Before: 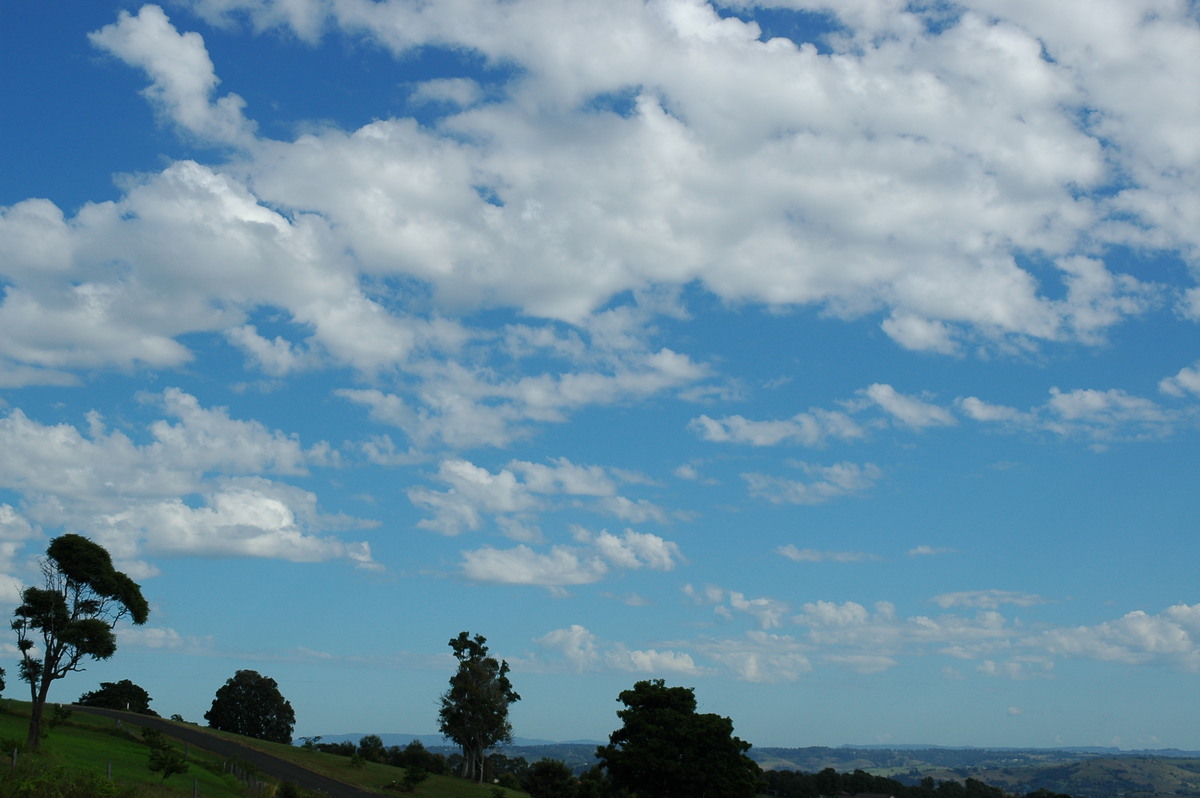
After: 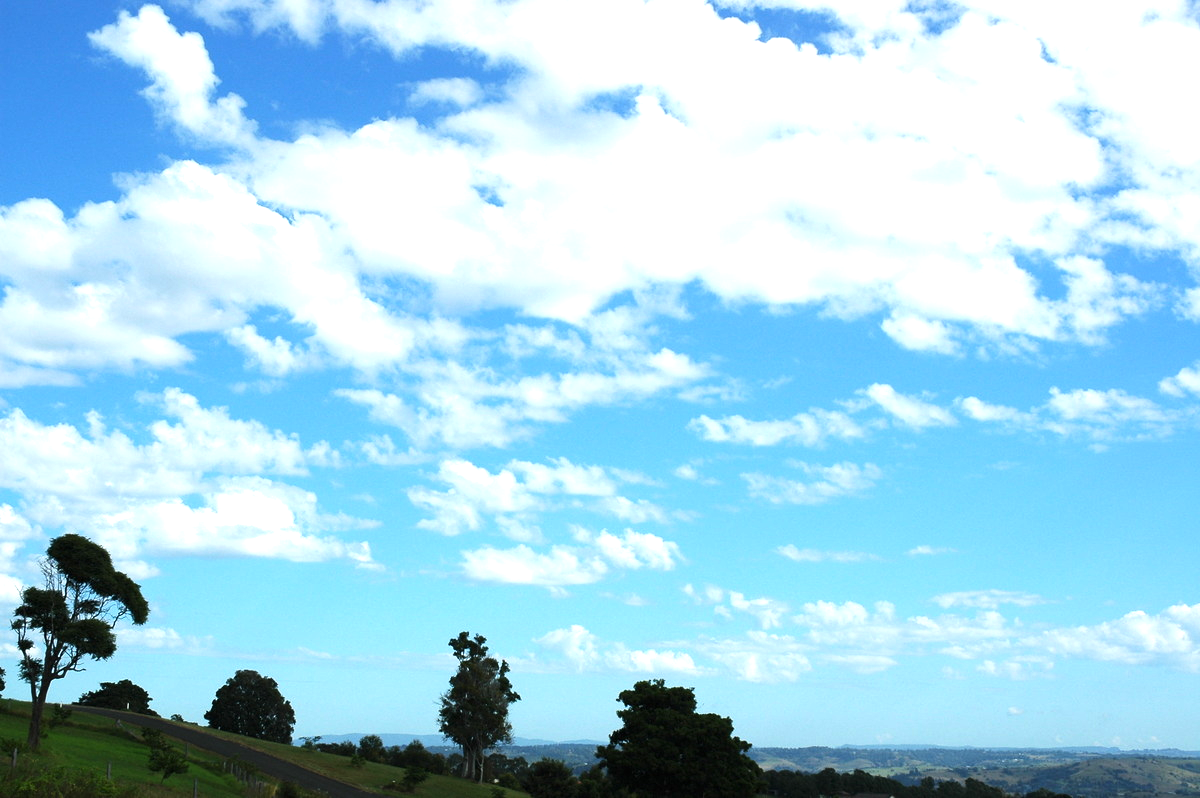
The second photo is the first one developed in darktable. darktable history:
tone equalizer: -8 EV -0.381 EV, -7 EV -0.408 EV, -6 EV -0.309 EV, -5 EV -0.228 EV, -3 EV 0.194 EV, -2 EV 0.347 EV, -1 EV 0.393 EV, +0 EV 0.401 EV, edges refinement/feathering 500, mask exposure compensation -1.57 EV, preserve details no
exposure: black level correction 0, exposure 1 EV, compensate exposure bias true, compensate highlight preservation false
